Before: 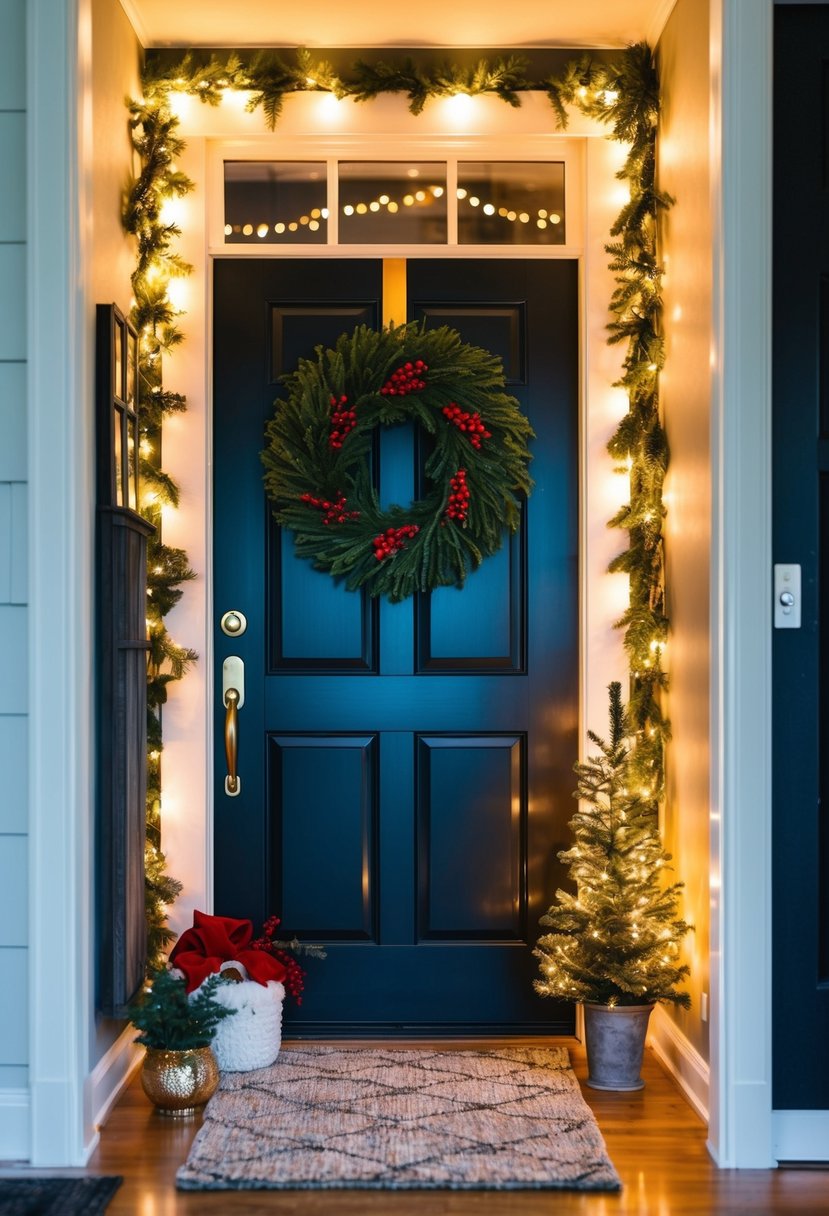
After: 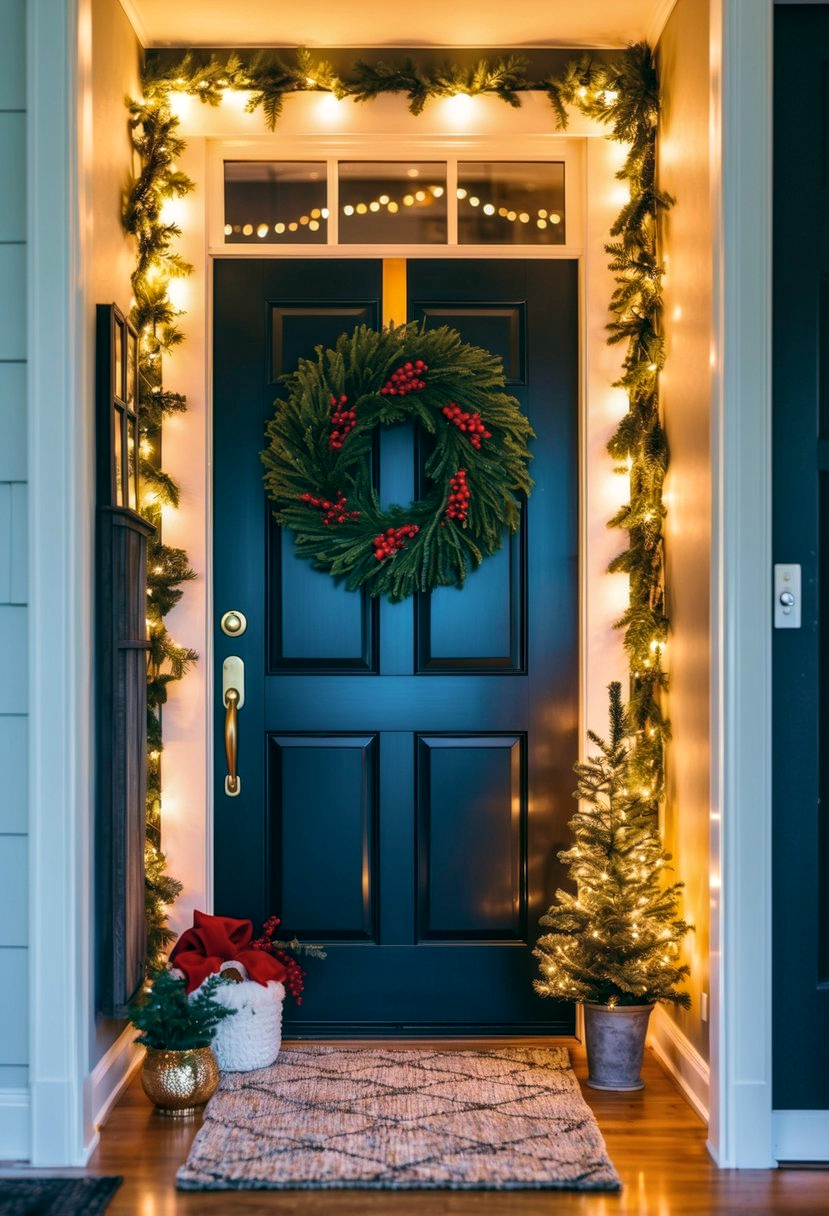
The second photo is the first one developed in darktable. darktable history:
shadows and highlights: shadows 25, highlights -25
color balance: lift [1, 0.998, 1.001, 1.002], gamma [1, 1.02, 1, 0.98], gain [1, 1.02, 1.003, 0.98]
velvia: on, module defaults
local contrast: on, module defaults
exposure: exposure 0 EV, compensate highlight preservation false
